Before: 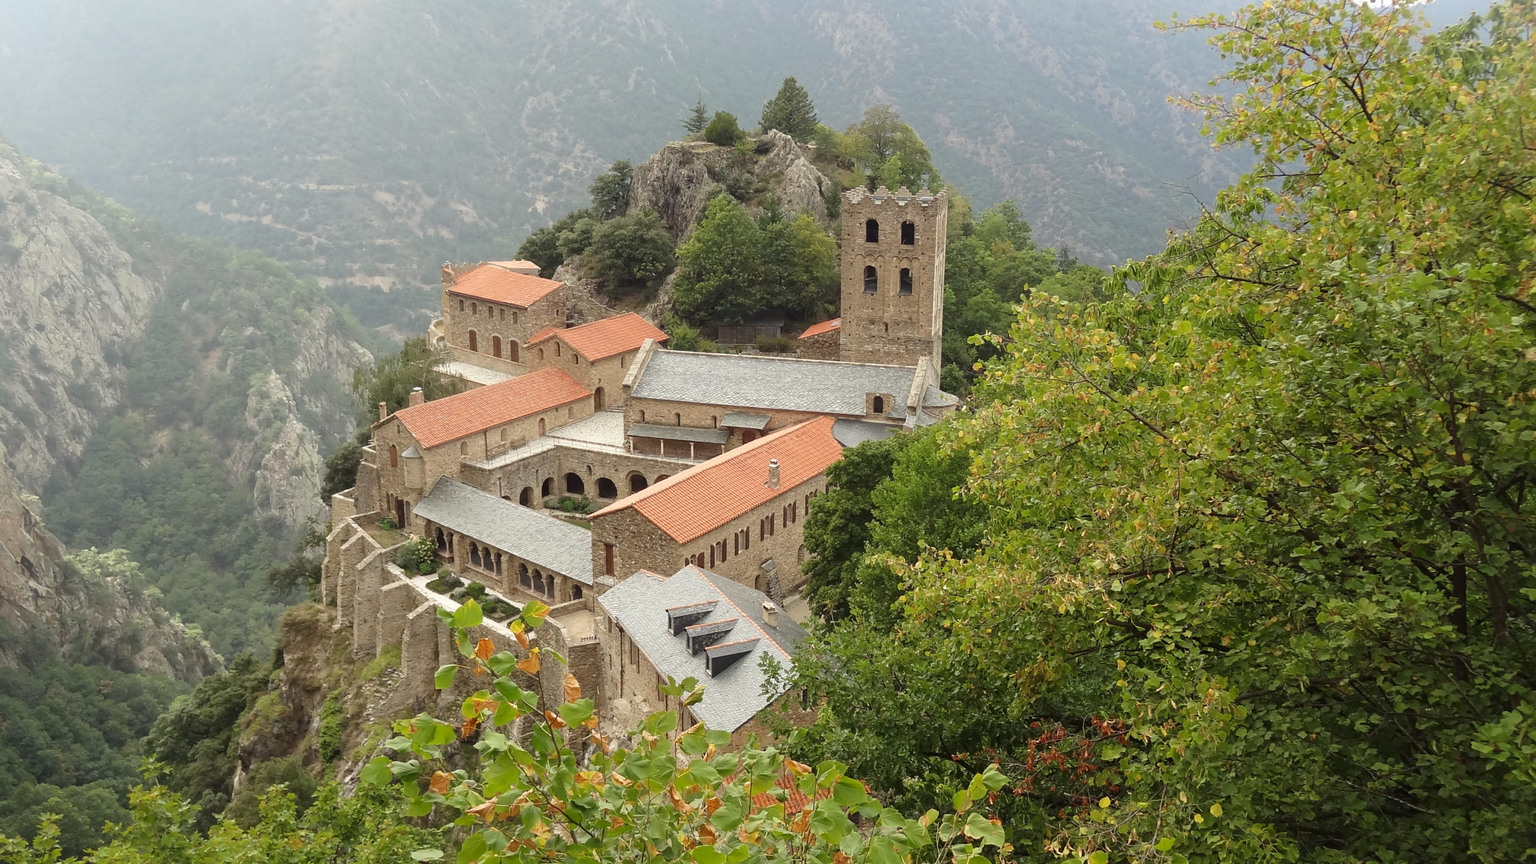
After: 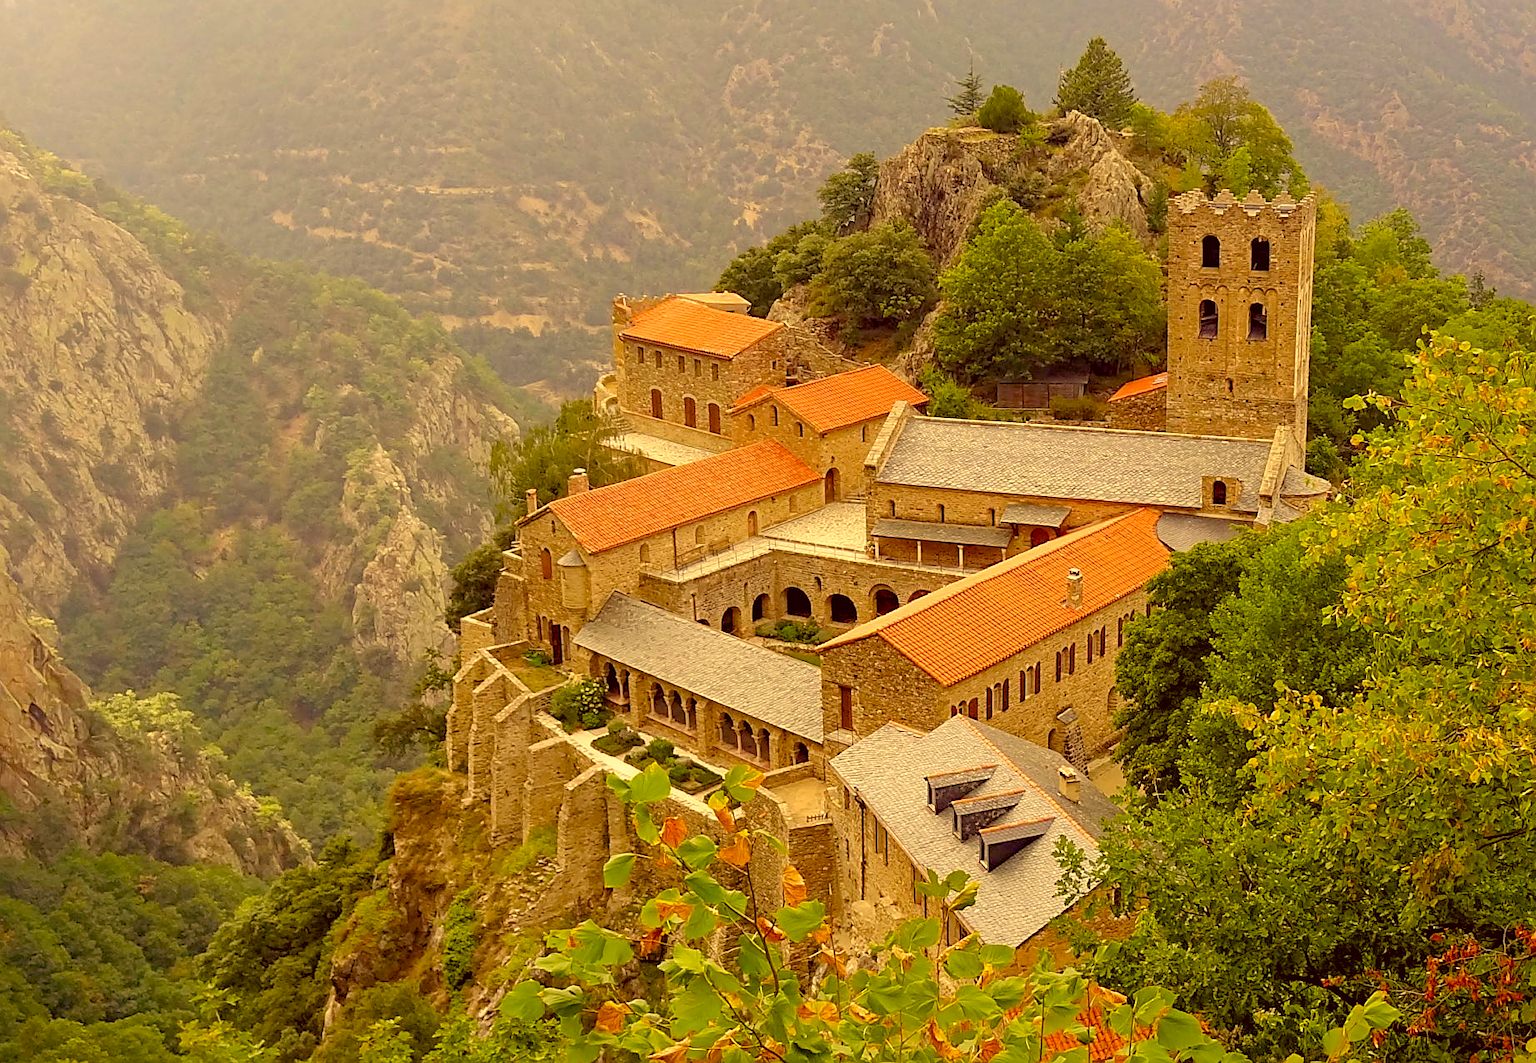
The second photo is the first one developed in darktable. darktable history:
color balance rgb: global offset › luminance -0.89%, perceptual saturation grading › global saturation 44.063%, perceptual saturation grading › highlights -49.23%, perceptual saturation grading › shadows 29.892%, global vibrance 20%
sharpen: on, module defaults
crop: top 5.783%, right 27.879%, bottom 5.529%
color correction: highlights a* 9.8, highlights b* 38.73, shadows a* 14.64, shadows b* 3.22
haze removal: strength 0.29, distance 0.253, compatibility mode true, adaptive false
contrast brightness saturation: contrast 0.03, brightness 0.068, saturation 0.12
shadows and highlights: on, module defaults
